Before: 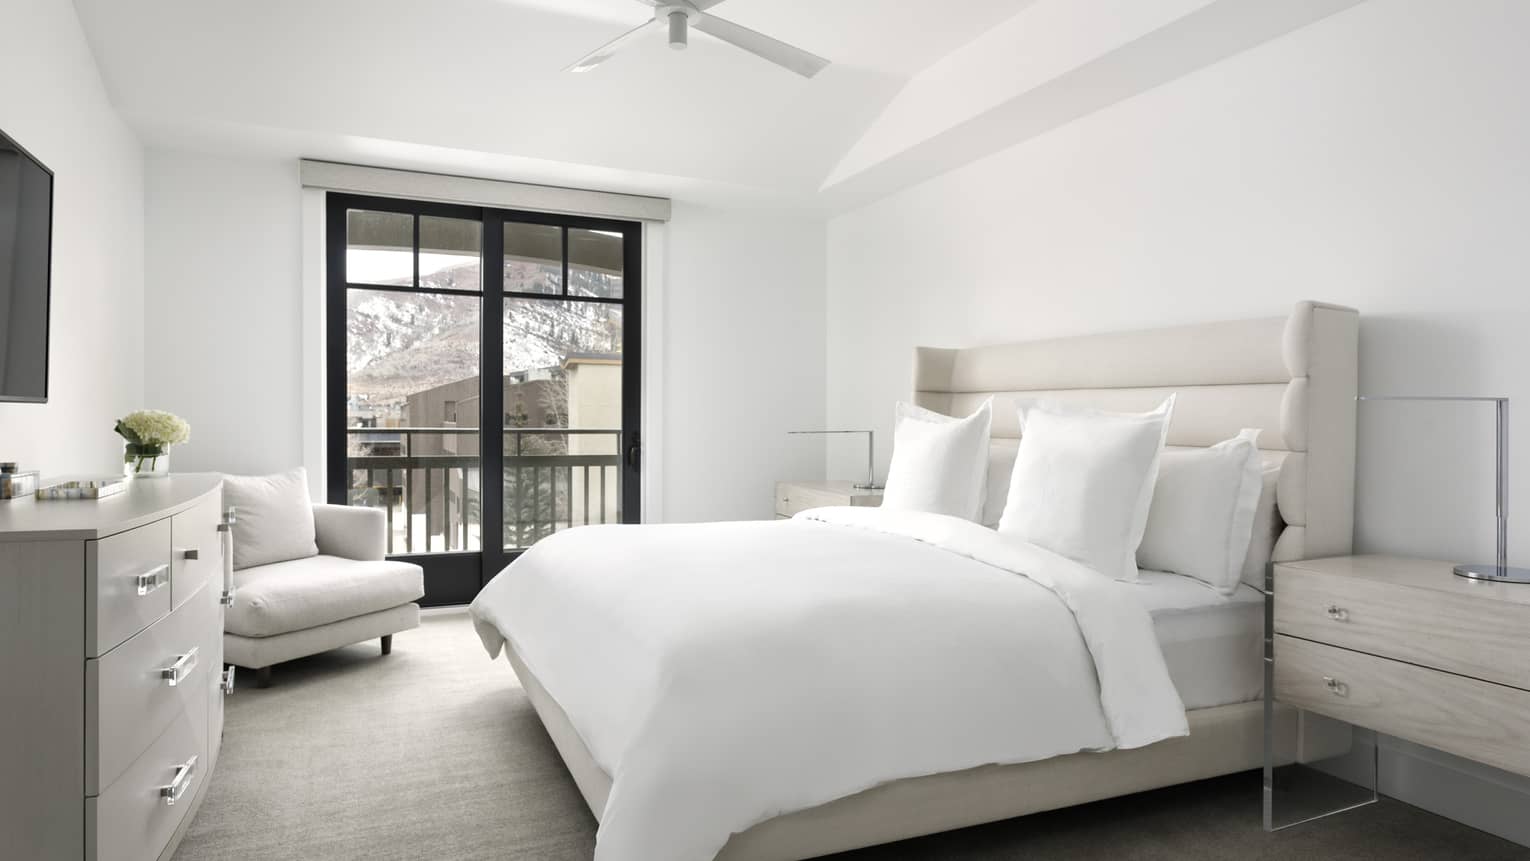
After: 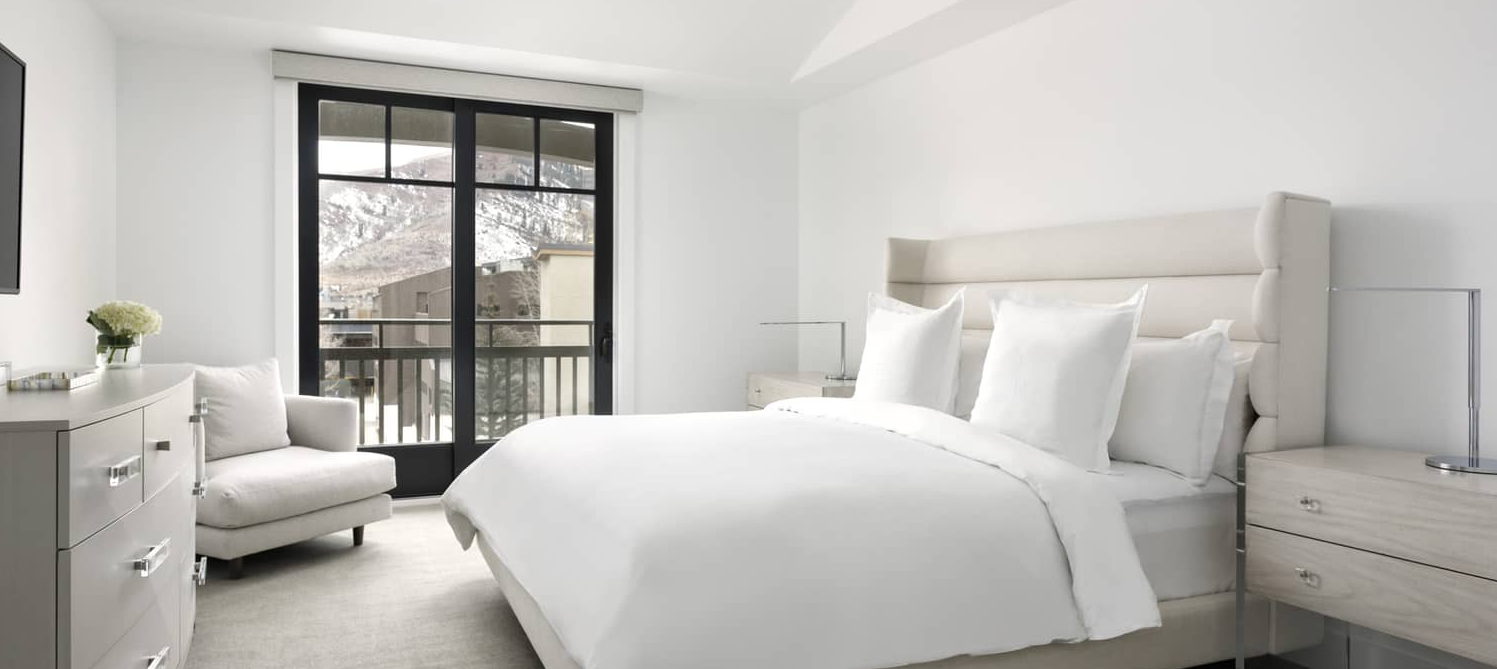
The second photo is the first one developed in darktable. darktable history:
crop and rotate: left 1.865%, top 12.885%, right 0.231%, bottom 9.332%
